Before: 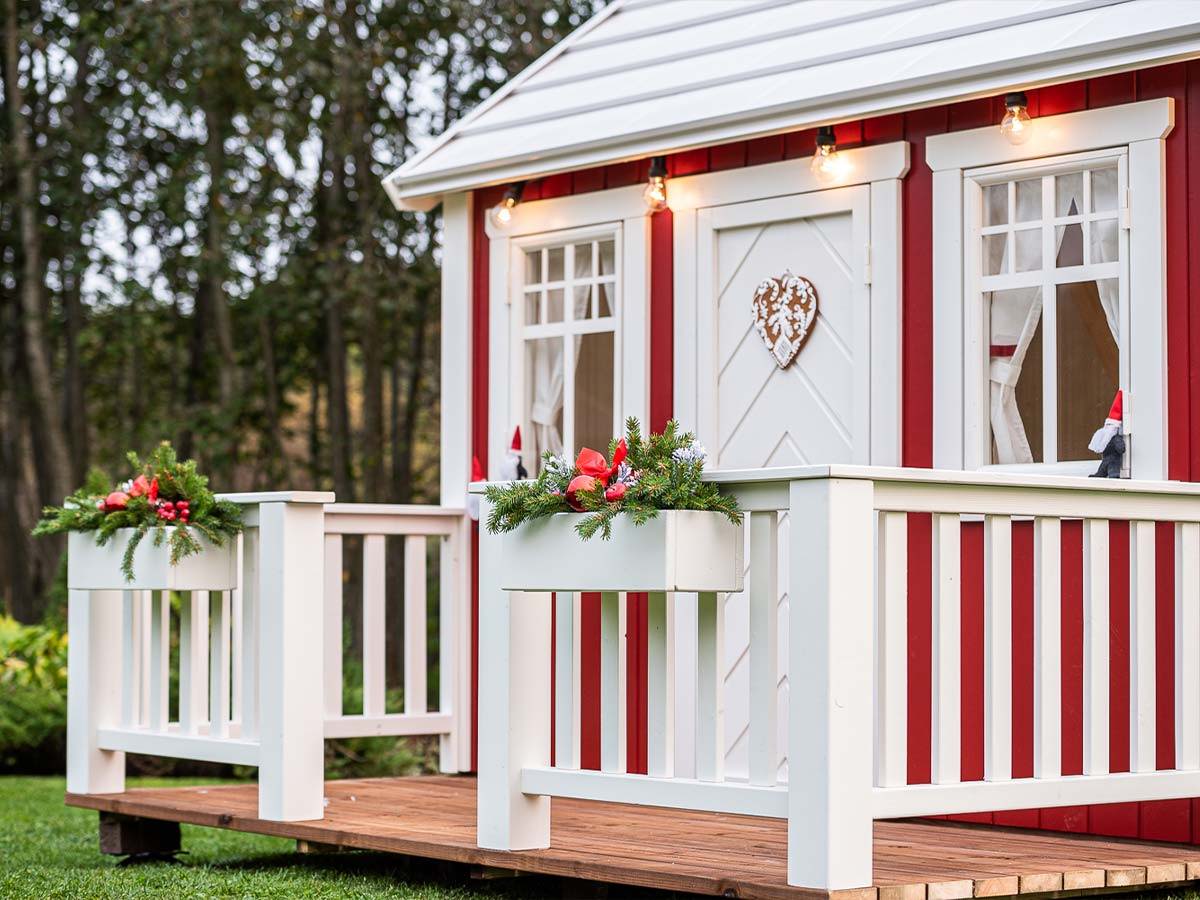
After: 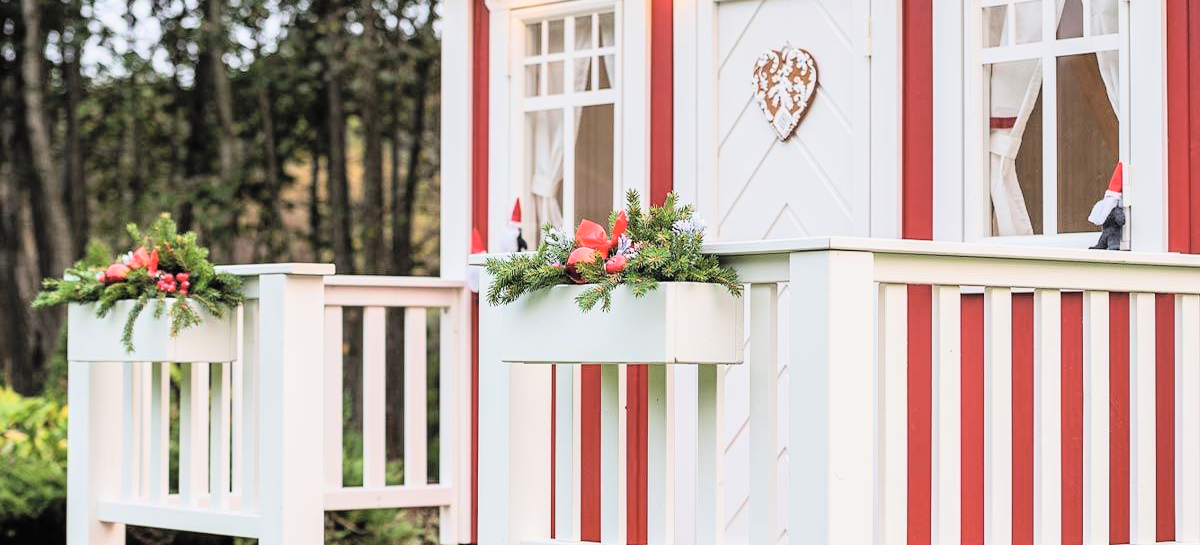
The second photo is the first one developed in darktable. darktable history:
filmic rgb: black relative exposure -8.09 EV, white relative exposure 3.01 EV, hardness 5.35, contrast 1.243, color science v6 (2022)
contrast brightness saturation: brightness 0.276
crop and rotate: top 25.41%, bottom 13.996%
